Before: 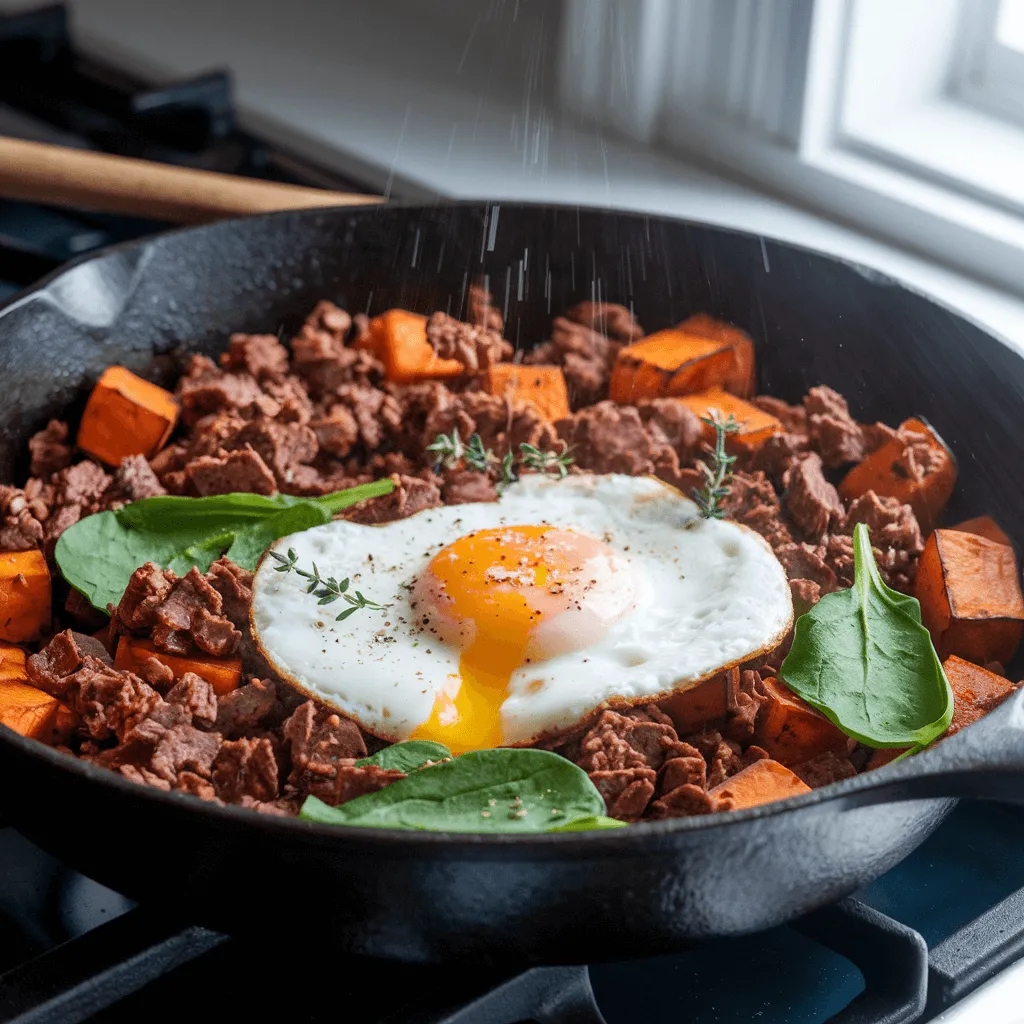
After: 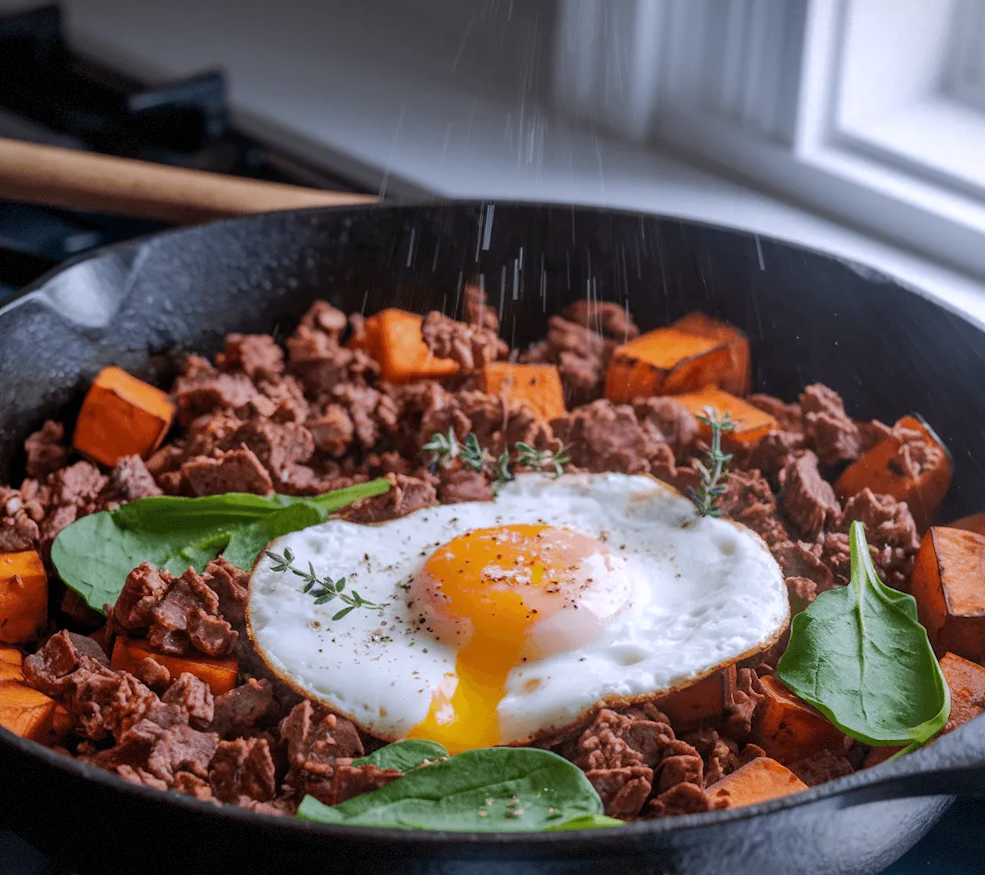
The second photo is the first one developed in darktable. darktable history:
vignetting: fall-off start 100%, fall-off radius 71%, brightness -0.434, saturation -0.2, width/height ratio 1.178, dithering 8-bit output, unbound false
crop and rotate: angle 0.2°, left 0.275%, right 3.127%, bottom 14.18%
white balance: red 1.004, blue 1.096
rgb curve: curves: ch0 [(0, 0) (0.175, 0.154) (0.785, 0.663) (1, 1)]
